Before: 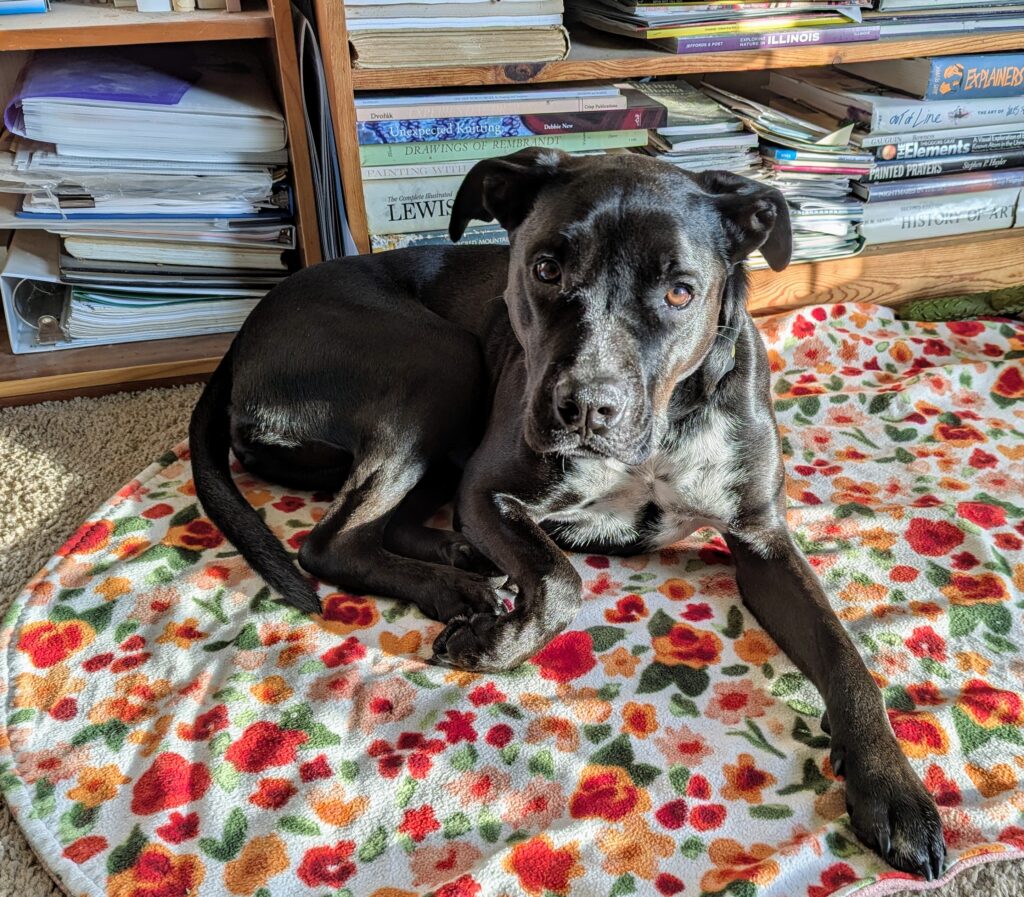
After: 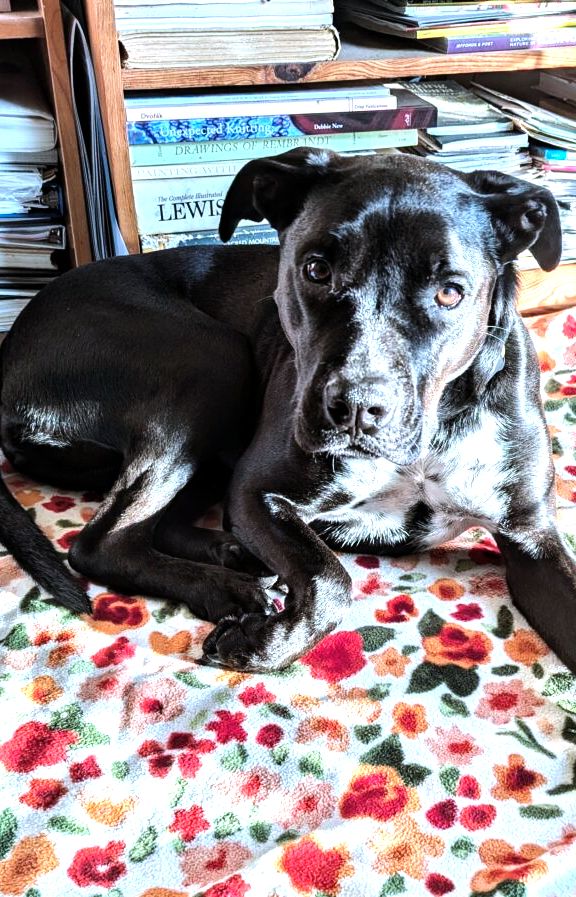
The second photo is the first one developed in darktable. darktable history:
tone equalizer: -8 EV -0.75 EV, -7 EV -0.7 EV, -6 EV -0.6 EV, -5 EV -0.4 EV, -3 EV 0.4 EV, -2 EV 0.6 EV, -1 EV 0.7 EV, +0 EV 0.75 EV, edges refinement/feathering 500, mask exposure compensation -1.57 EV, preserve details no
exposure: exposure 0.507 EV, compensate highlight preservation false
color correction: highlights a* -2.24, highlights b* -18.1
crop and rotate: left 22.516%, right 21.234%
